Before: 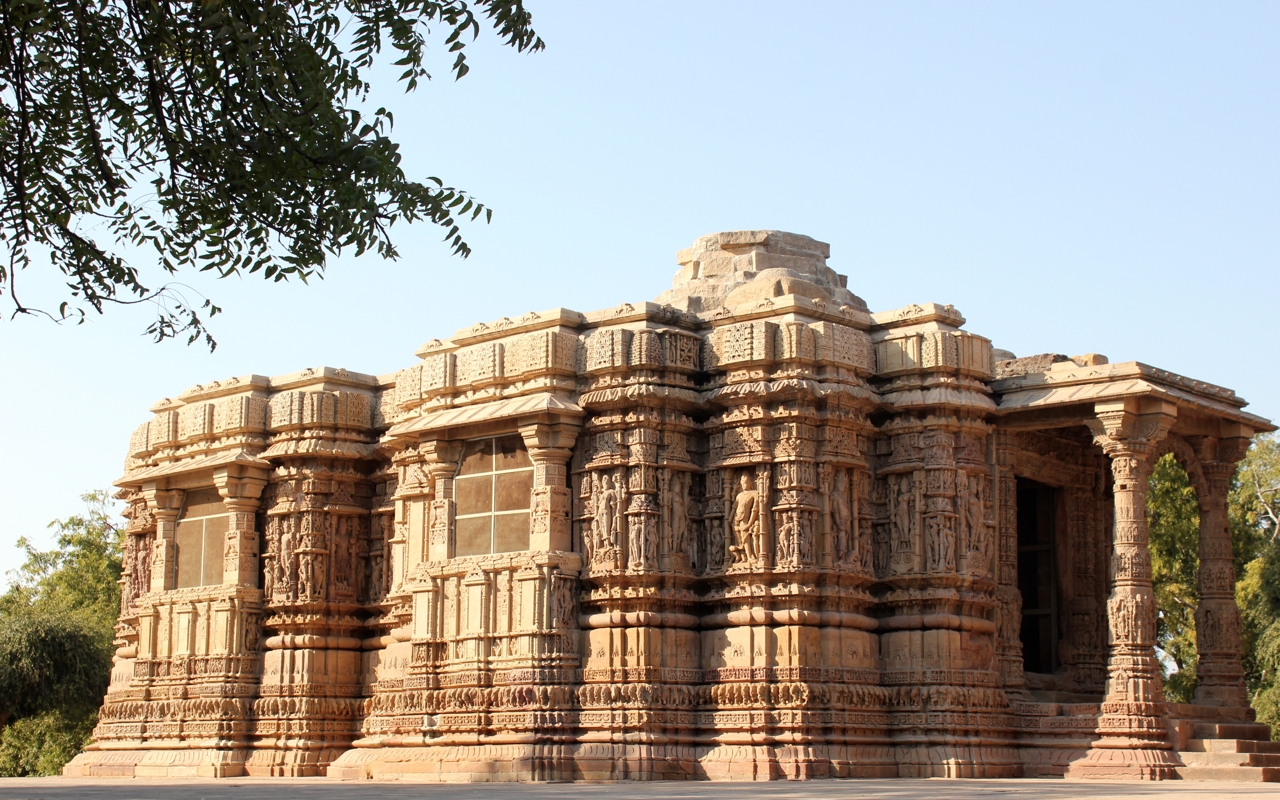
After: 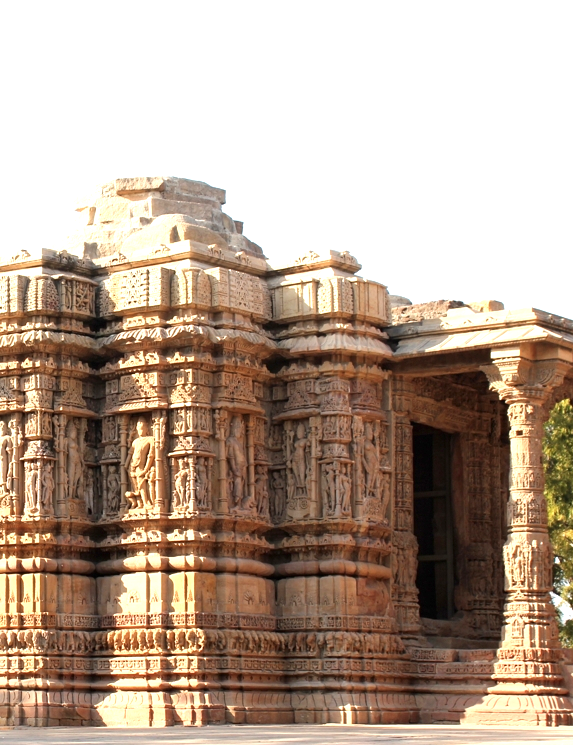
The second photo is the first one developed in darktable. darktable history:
crop: left 47.199%, top 6.779%, right 7.98%
exposure: black level correction 0, exposure 0.899 EV, compensate exposure bias true, compensate highlight preservation false
